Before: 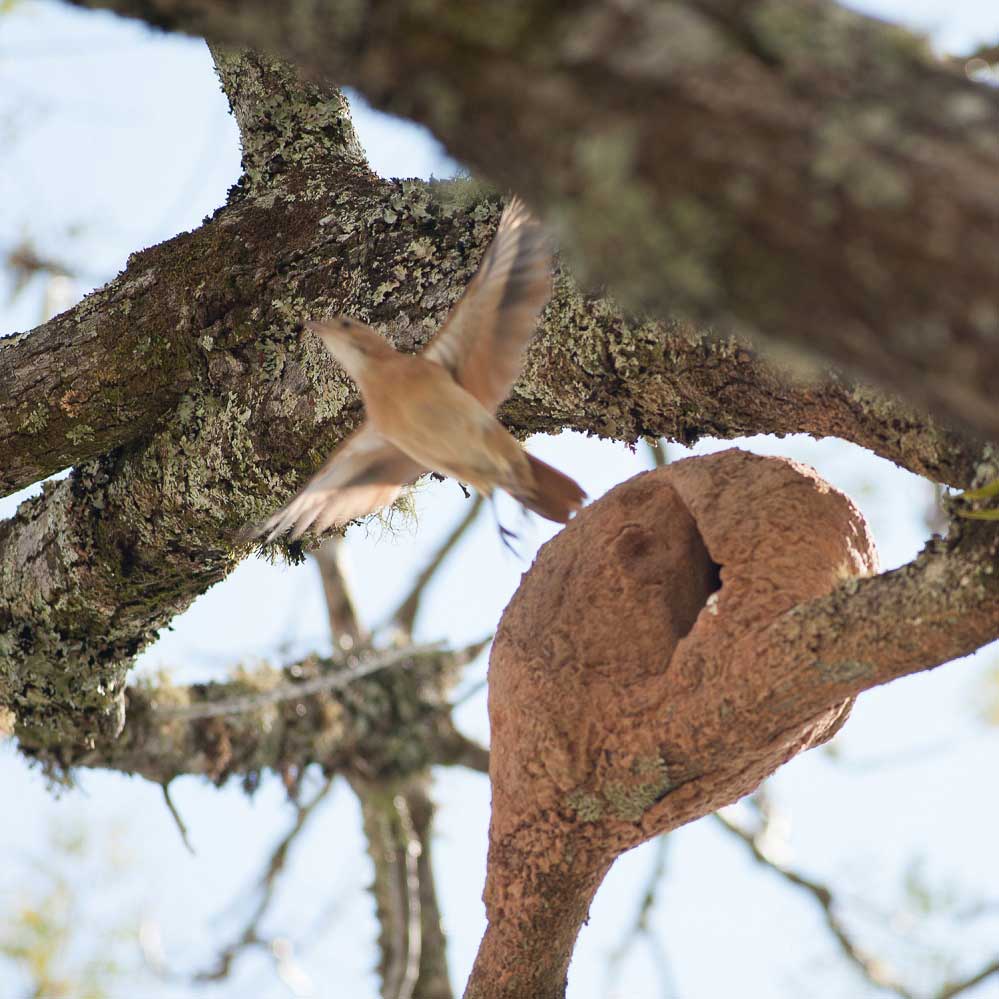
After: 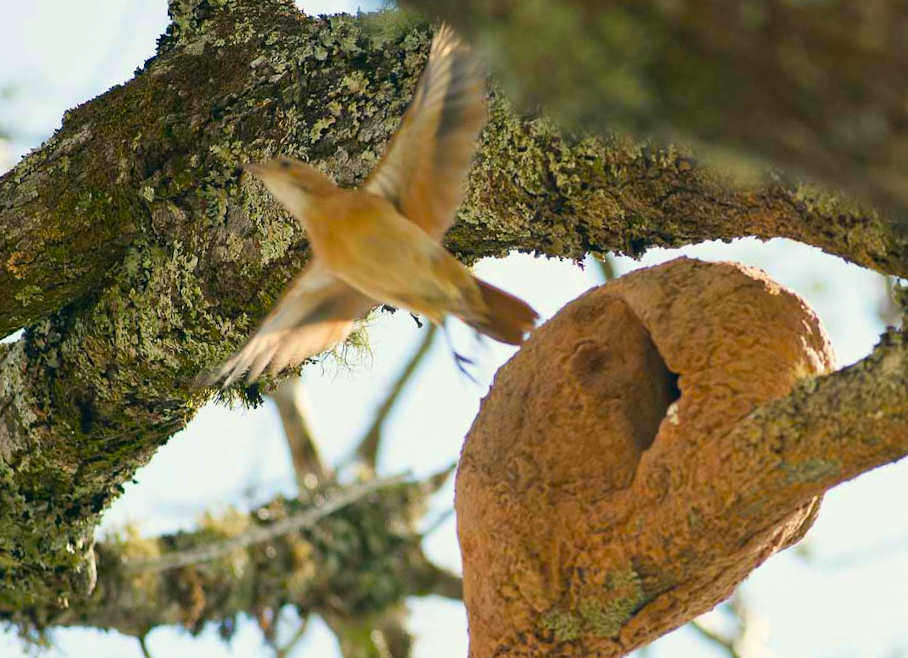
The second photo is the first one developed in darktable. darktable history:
color balance rgb: linear chroma grading › global chroma 15%, perceptual saturation grading › global saturation 30%
rotate and perspective: rotation -4.57°, crop left 0.054, crop right 0.944, crop top 0.087, crop bottom 0.914
color correction: highlights a* -0.482, highlights b* 9.48, shadows a* -9.48, shadows b* 0.803
crop and rotate: left 2.991%, top 13.302%, right 1.981%, bottom 12.636%
